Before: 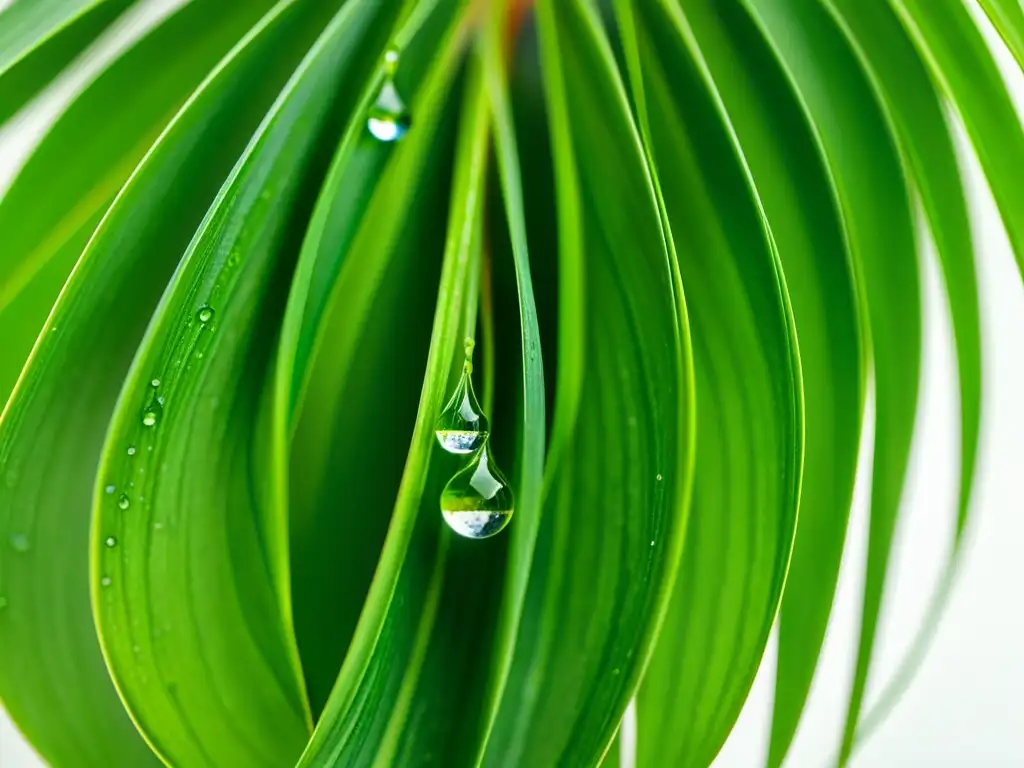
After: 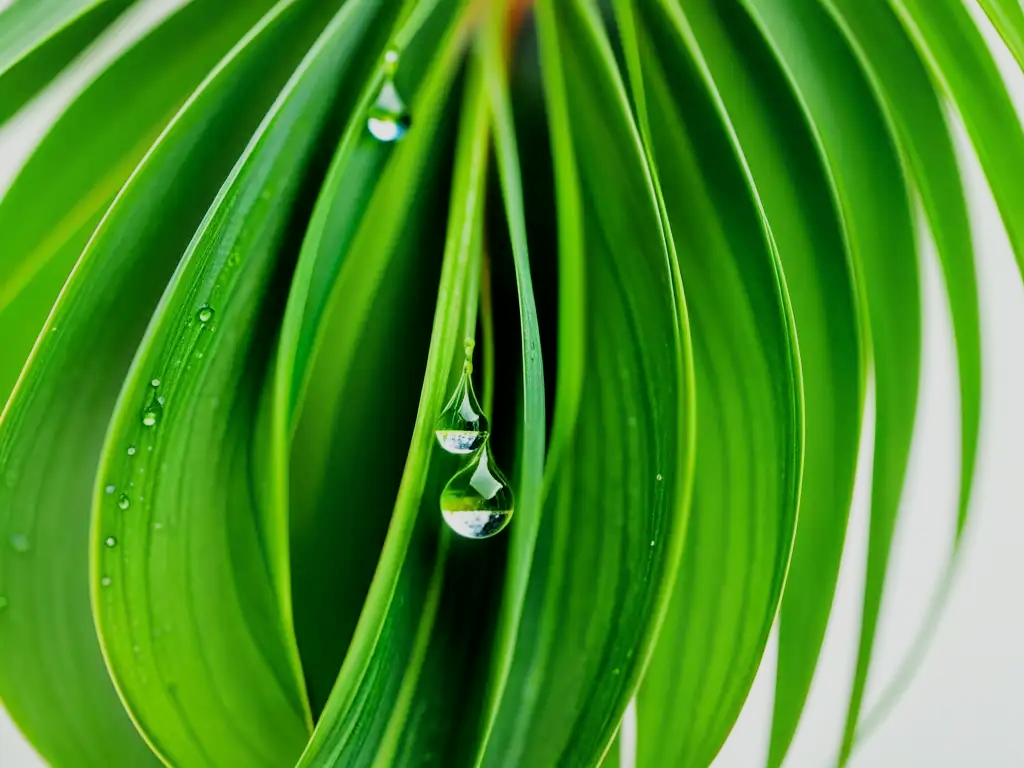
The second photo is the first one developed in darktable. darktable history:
filmic rgb: black relative exposure -5.06 EV, white relative exposure 3.98 EV, hardness 2.9, contrast 1.19, highlights saturation mix -31.01%
